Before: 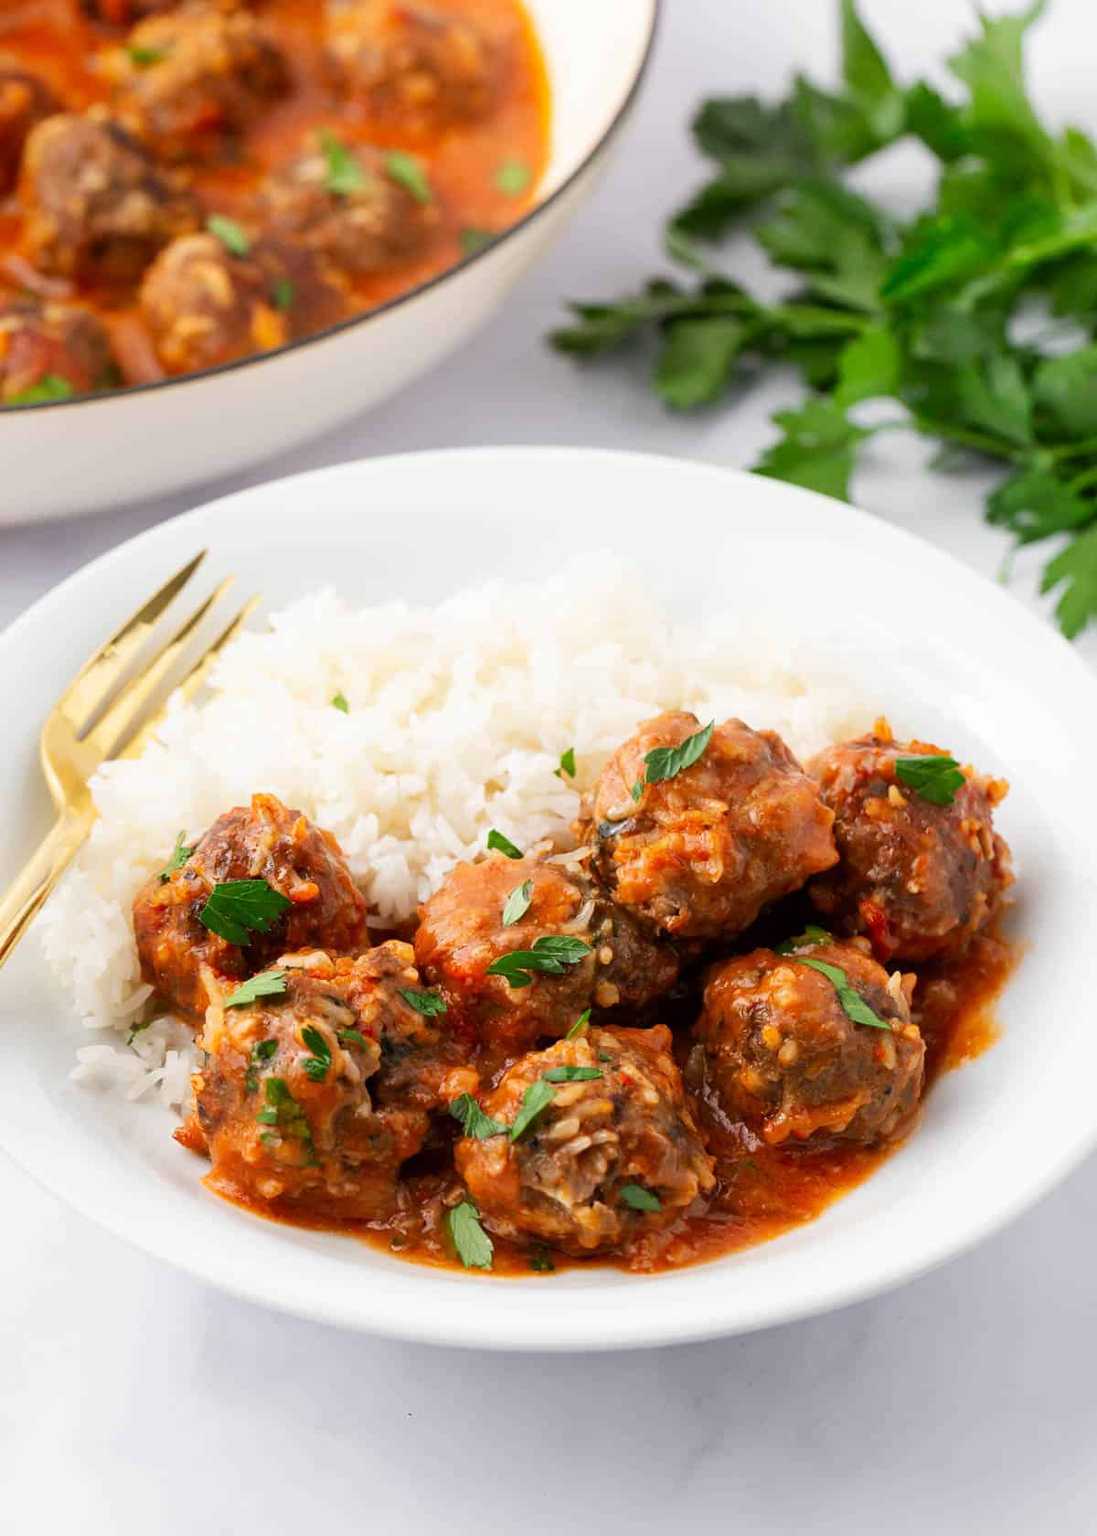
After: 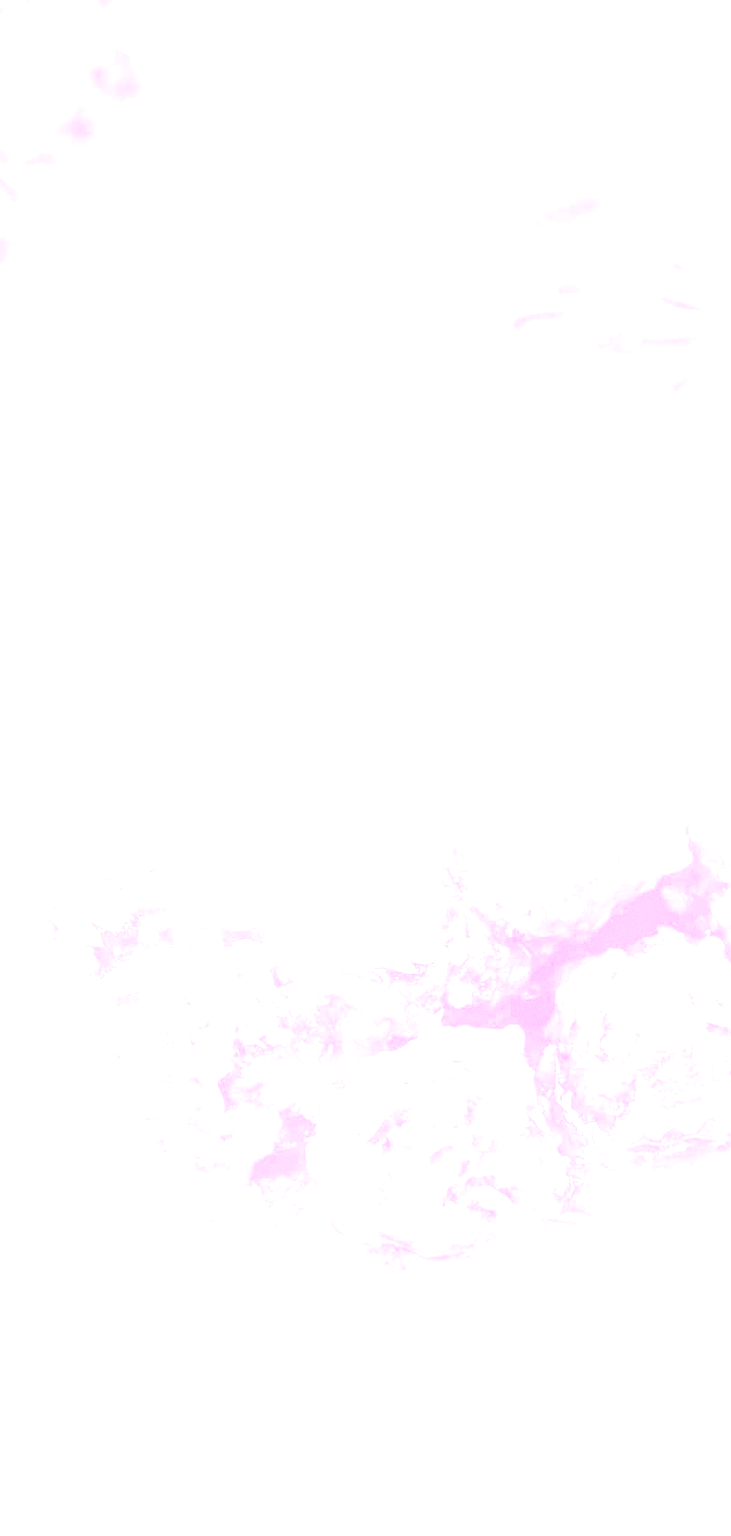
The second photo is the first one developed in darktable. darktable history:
grain: coarseness 0.09 ISO, strength 40%
colorize: hue 331.2°, saturation 75%, source mix 30.28%, lightness 70.52%, version 1
exposure: black level correction 0, exposure 4 EV, compensate exposure bias true, compensate highlight preservation false
crop and rotate: left 13.537%, right 19.796%
local contrast: highlights 0%, shadows 0%, detail 133%
